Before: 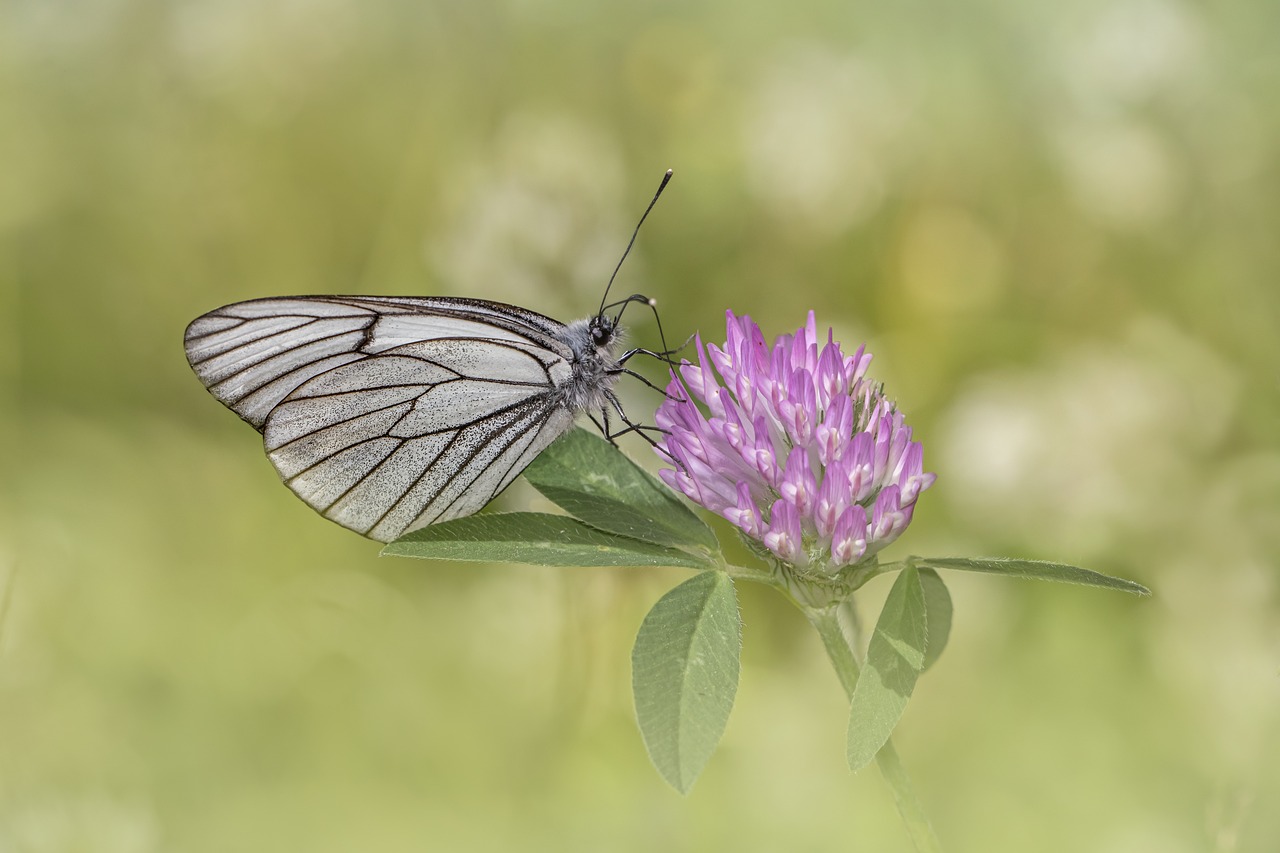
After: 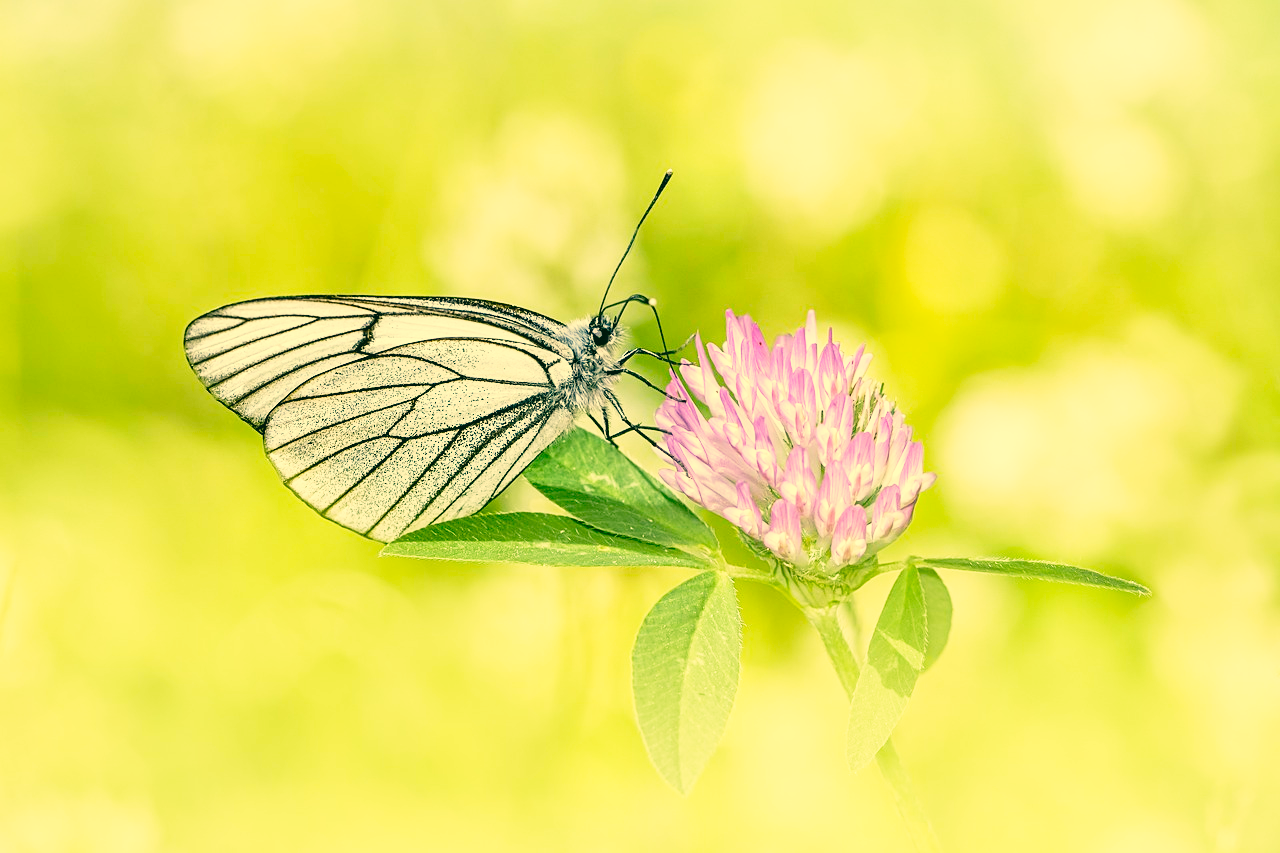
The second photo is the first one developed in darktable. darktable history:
base curve: curves: ch0 [(0, 0) (0.012, 0.01) (0.073, 0.168) (0.31, 0.711) (0.645, 0.957) (1, 1)], preserve colors none
sharpen: amount 0.202
color correction: highlights a* 1.81, highlights b* 34.32, shadows a* -36.8, shadows b* -5.39
